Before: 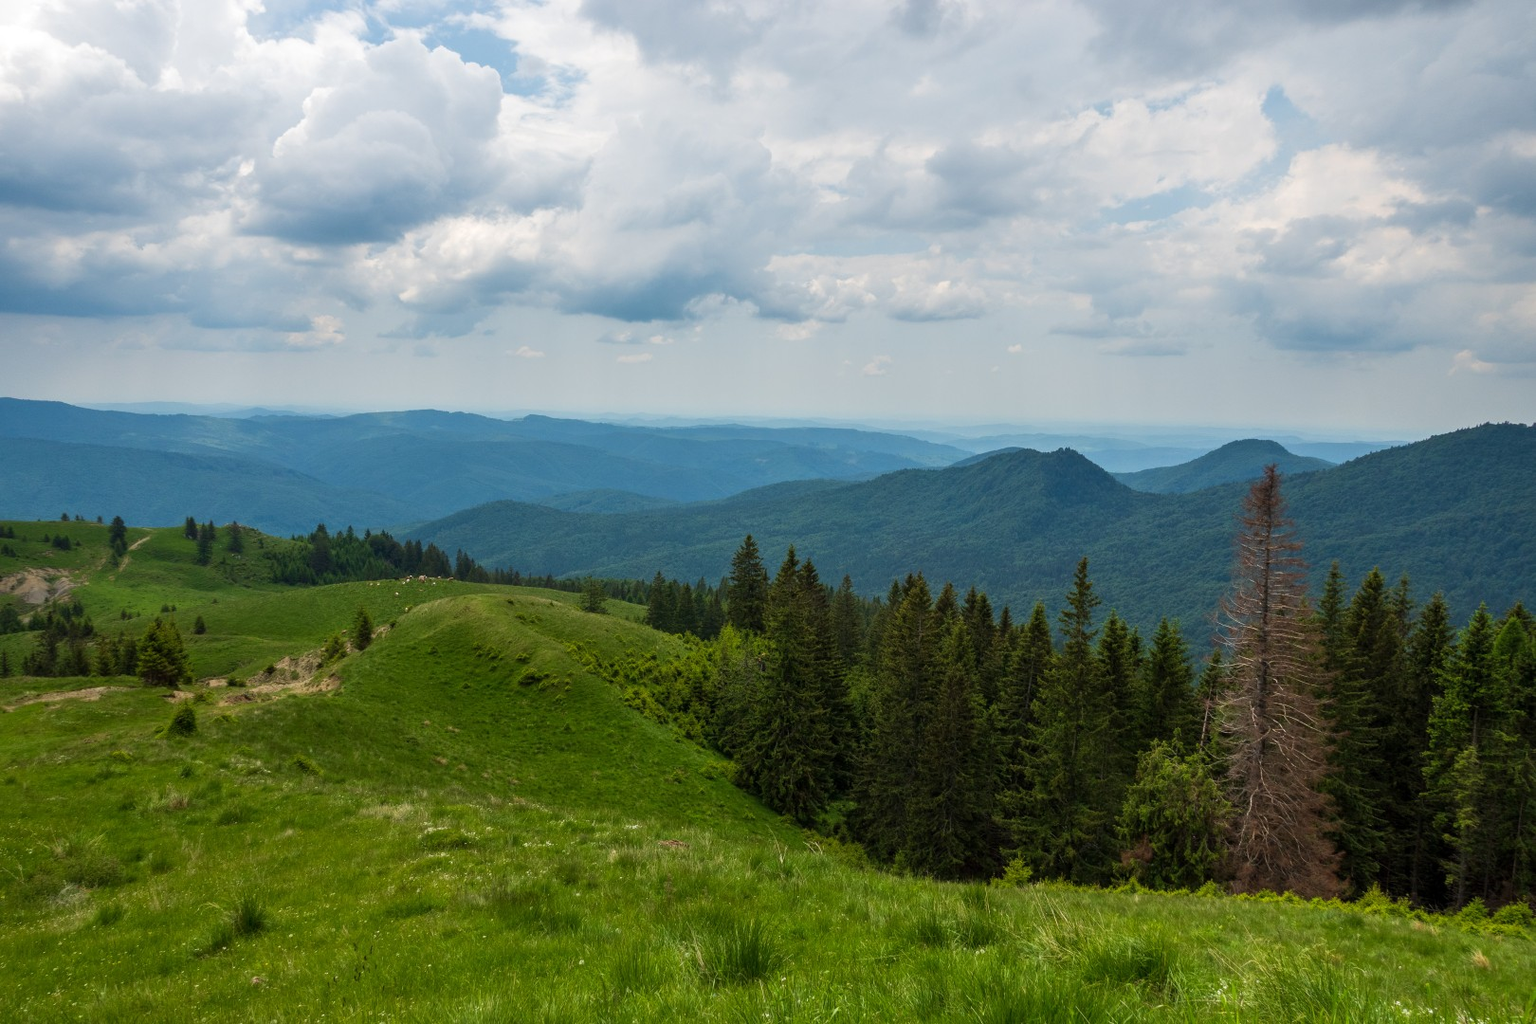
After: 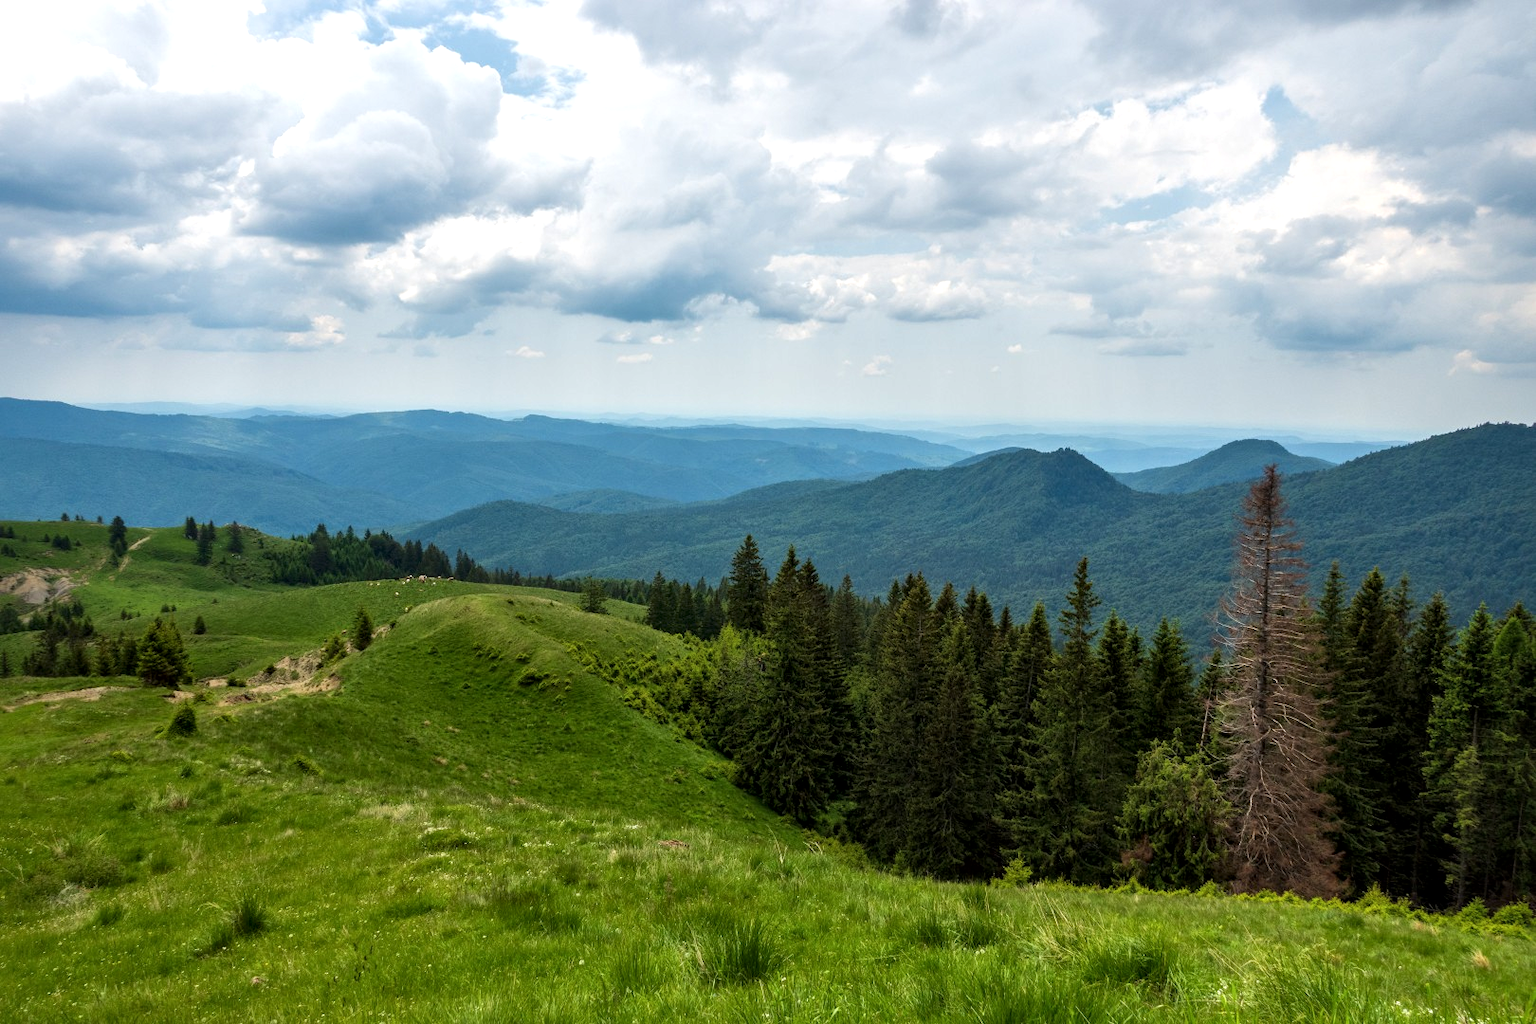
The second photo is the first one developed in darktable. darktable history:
tone equalizer: -8 EV -0.428 EV, -7 EV -0.406 EV, -6 EV -0.31 EV, -5 EV -0.204 EV, -3 EV 0.227 EV, -2 EV 0.345 EV, -1 EV 0.384 EV, +0 EV 0.421 EV
exposure: compensate highlight preservation false
local contrast: mode bilateral grid, contrast 21, coarseness 50, detail 132%, midtone range 0.2
